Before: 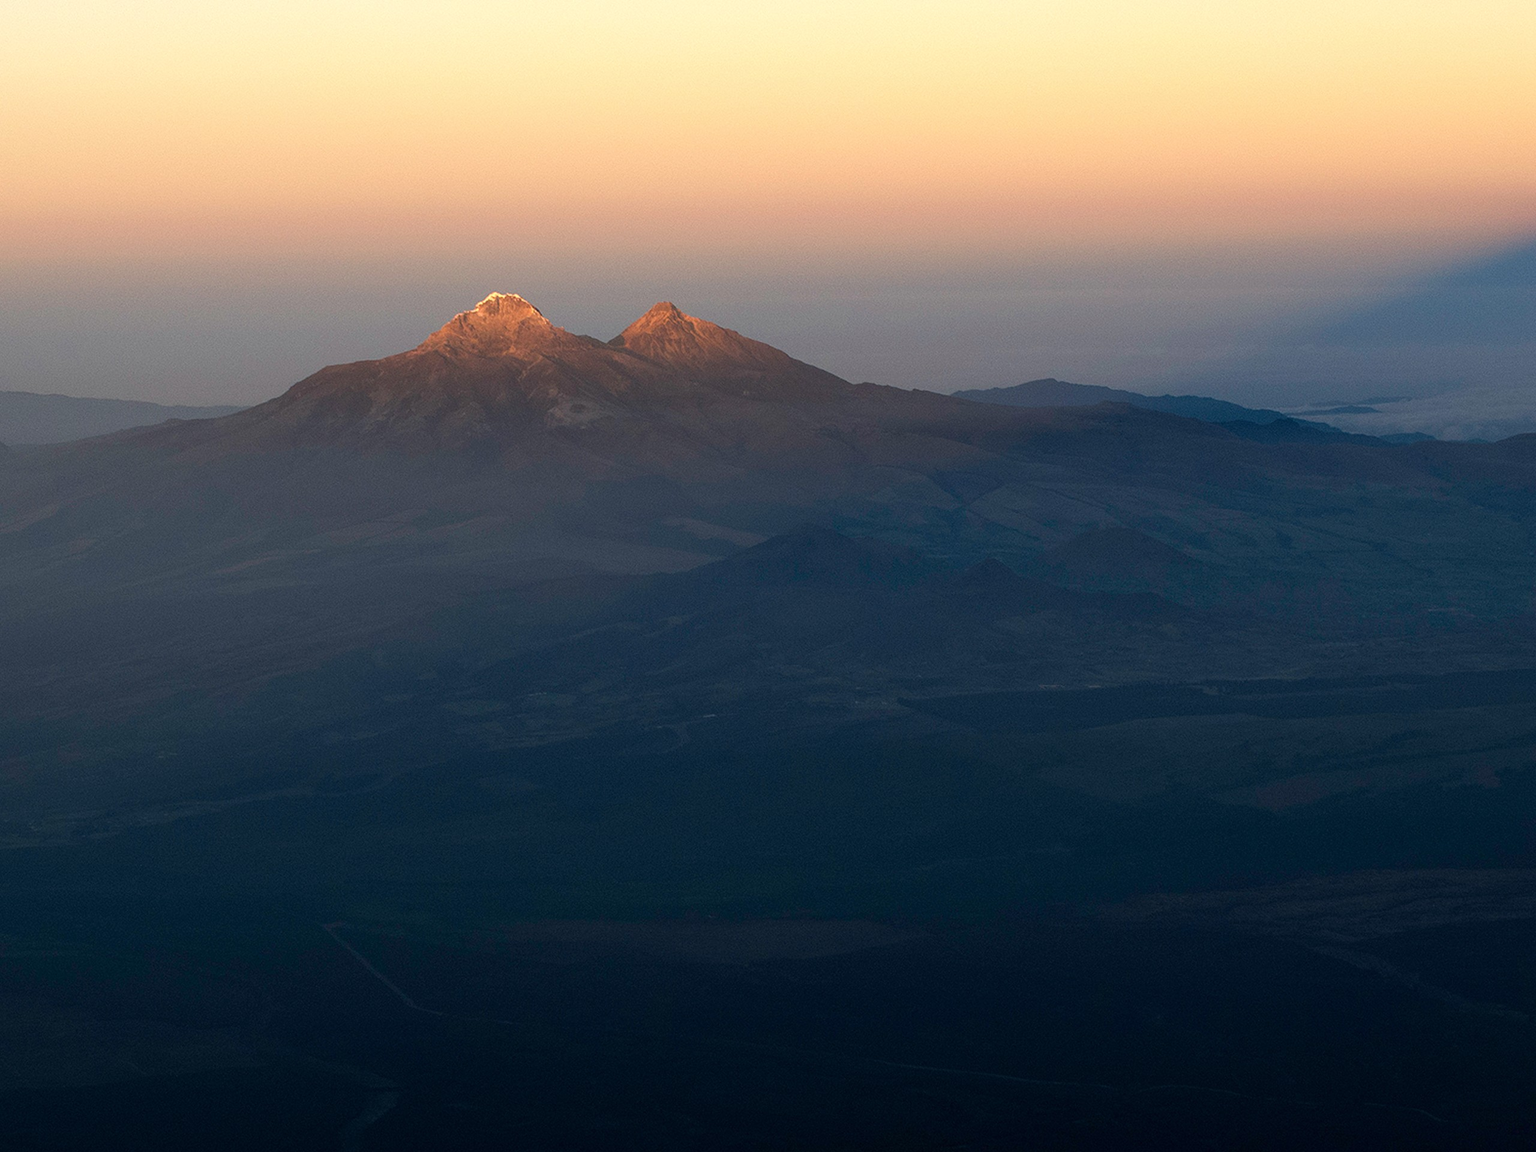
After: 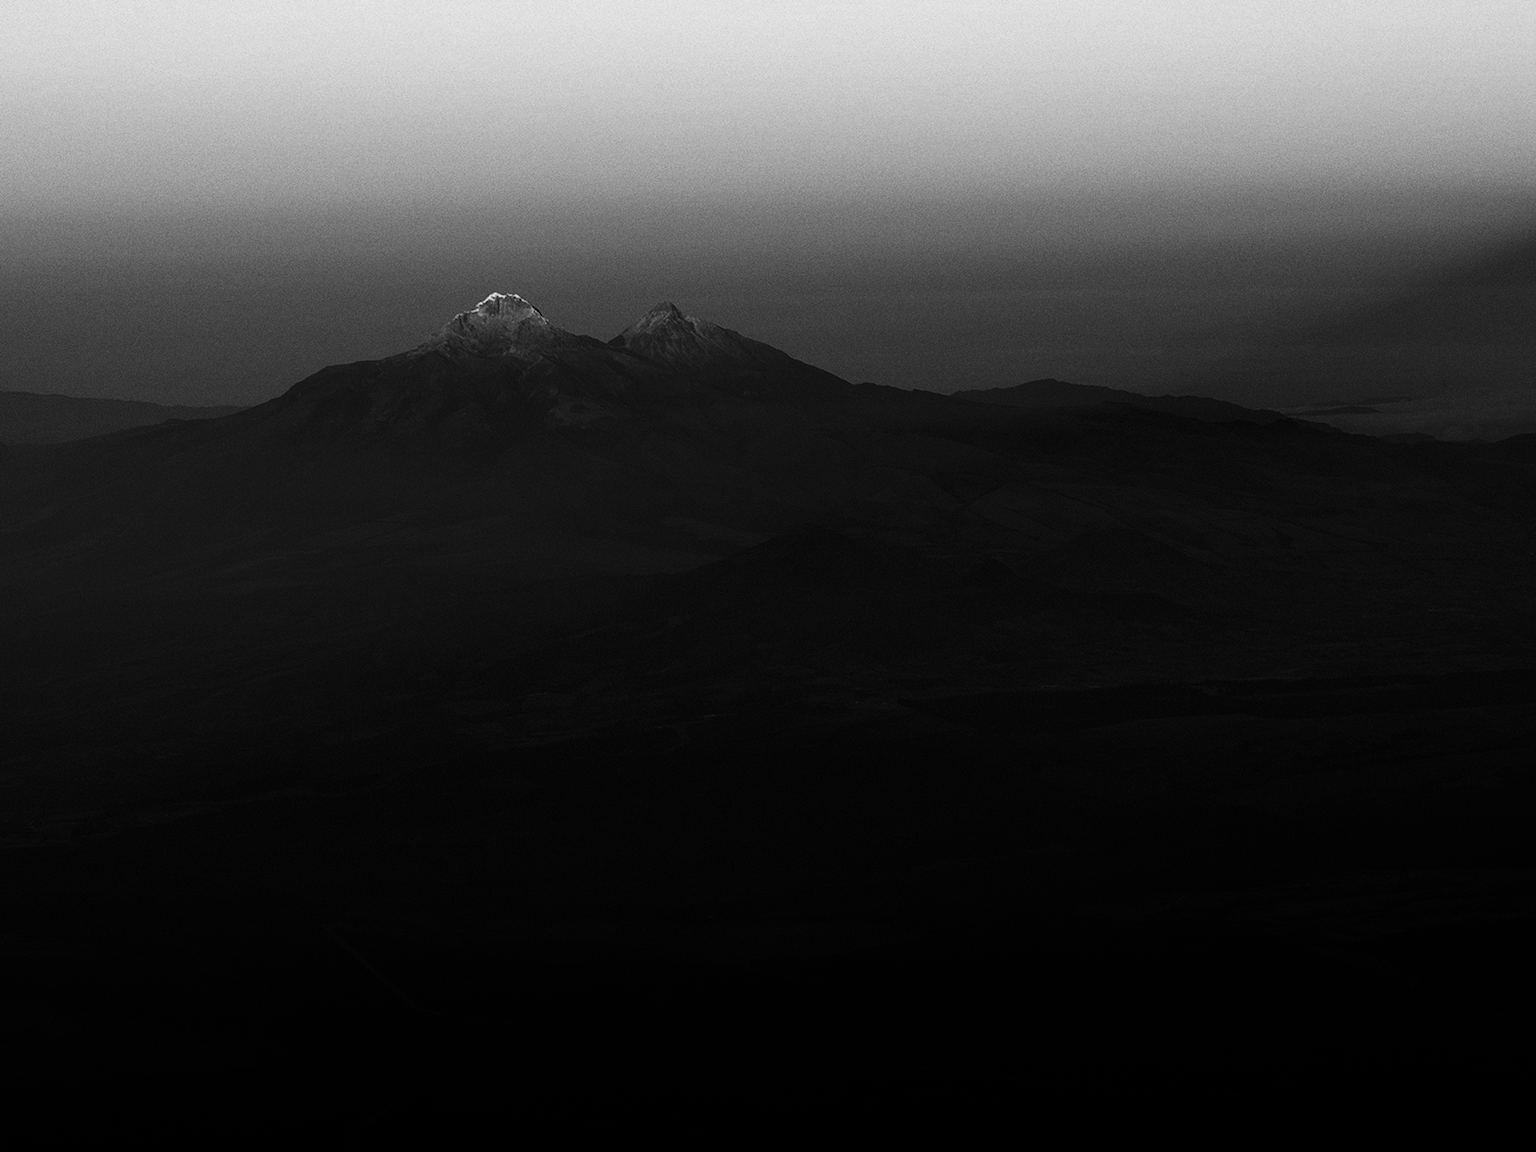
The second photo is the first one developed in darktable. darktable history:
grain: on, module defaults
contrast brightness saturation: contrast -0.03, brightness -0.59, saturation -1
